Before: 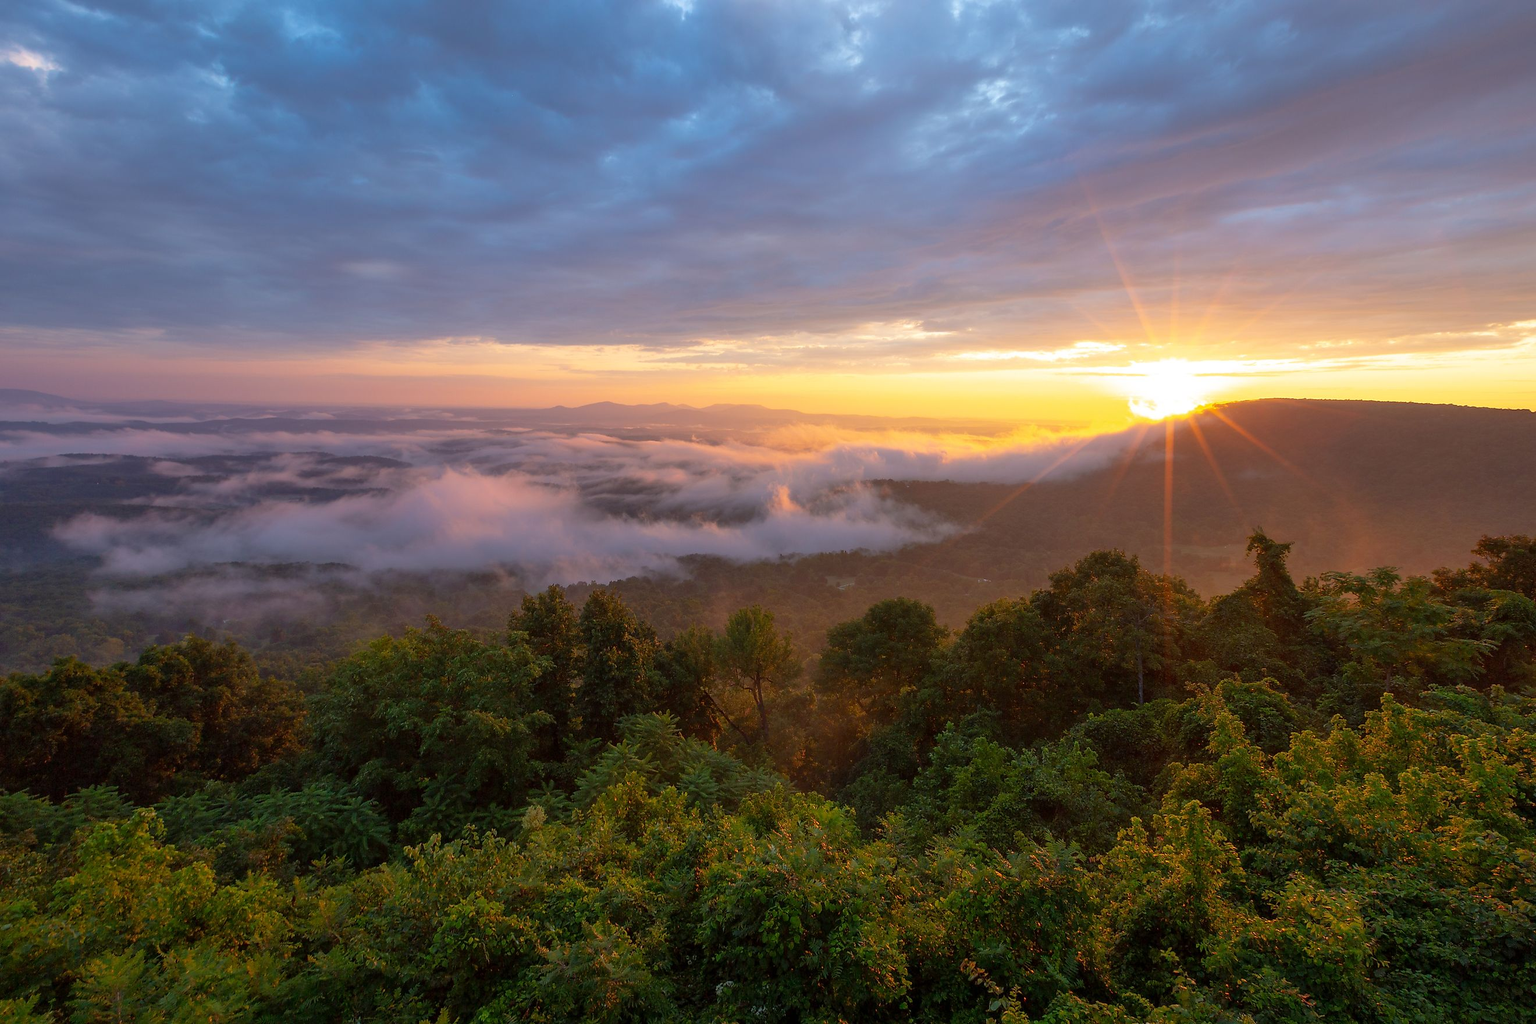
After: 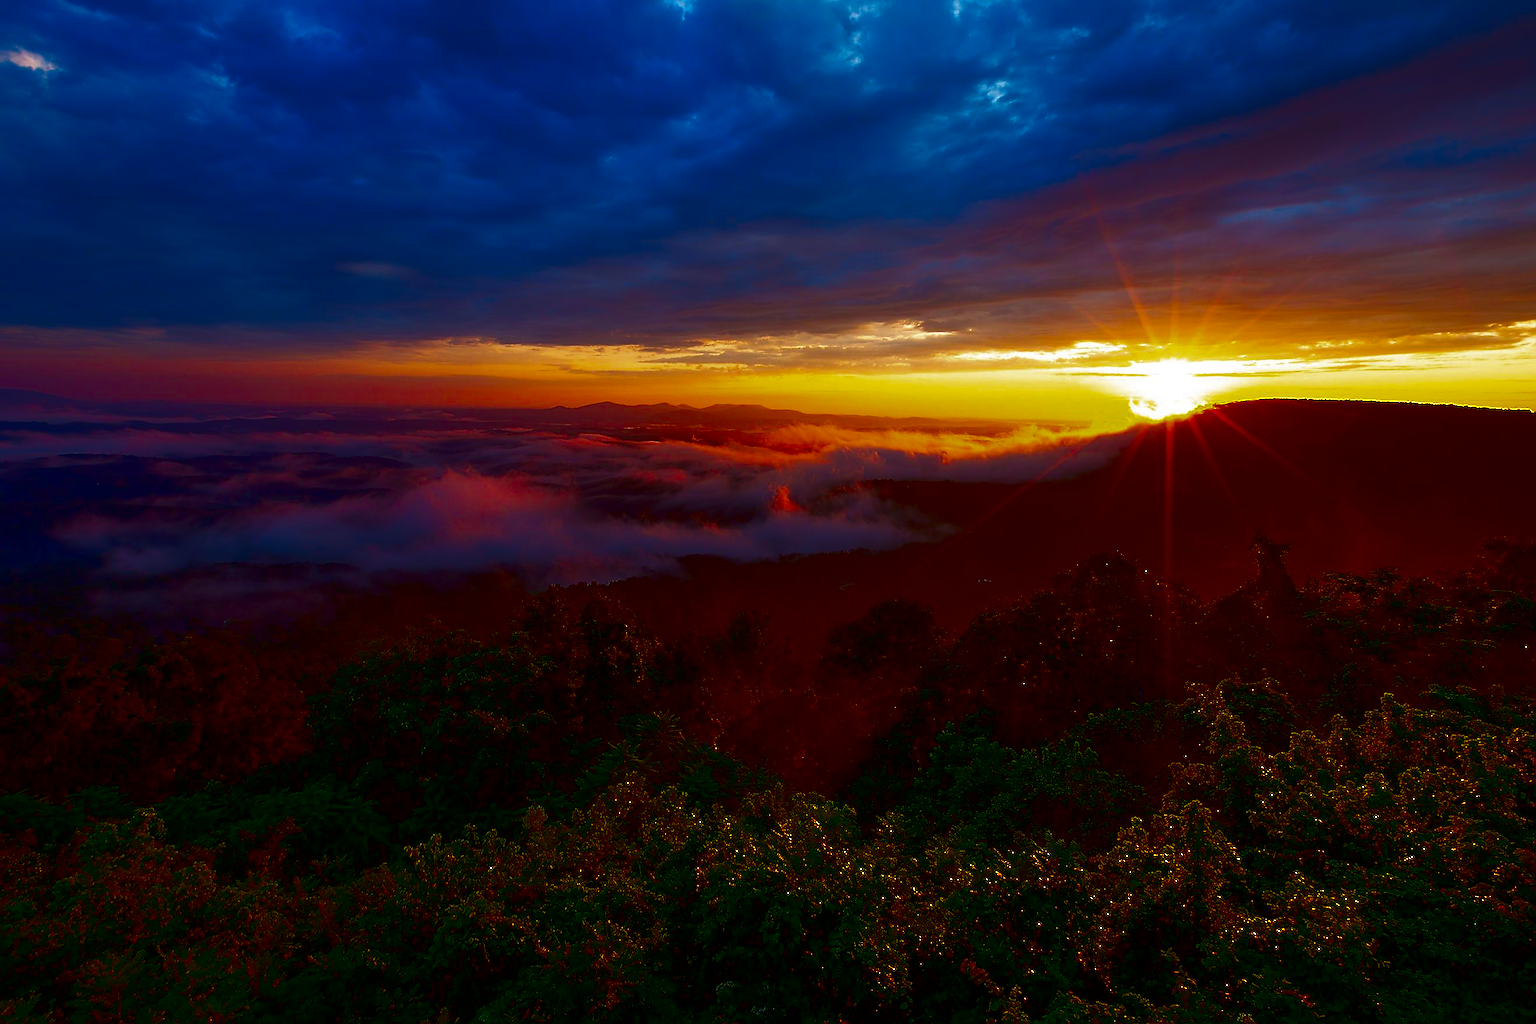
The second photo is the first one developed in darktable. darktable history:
sharpen: radius 1.4, amount 1.25, threshold 0.7
contrast brightness saturation: brightness -1, saturation 1
